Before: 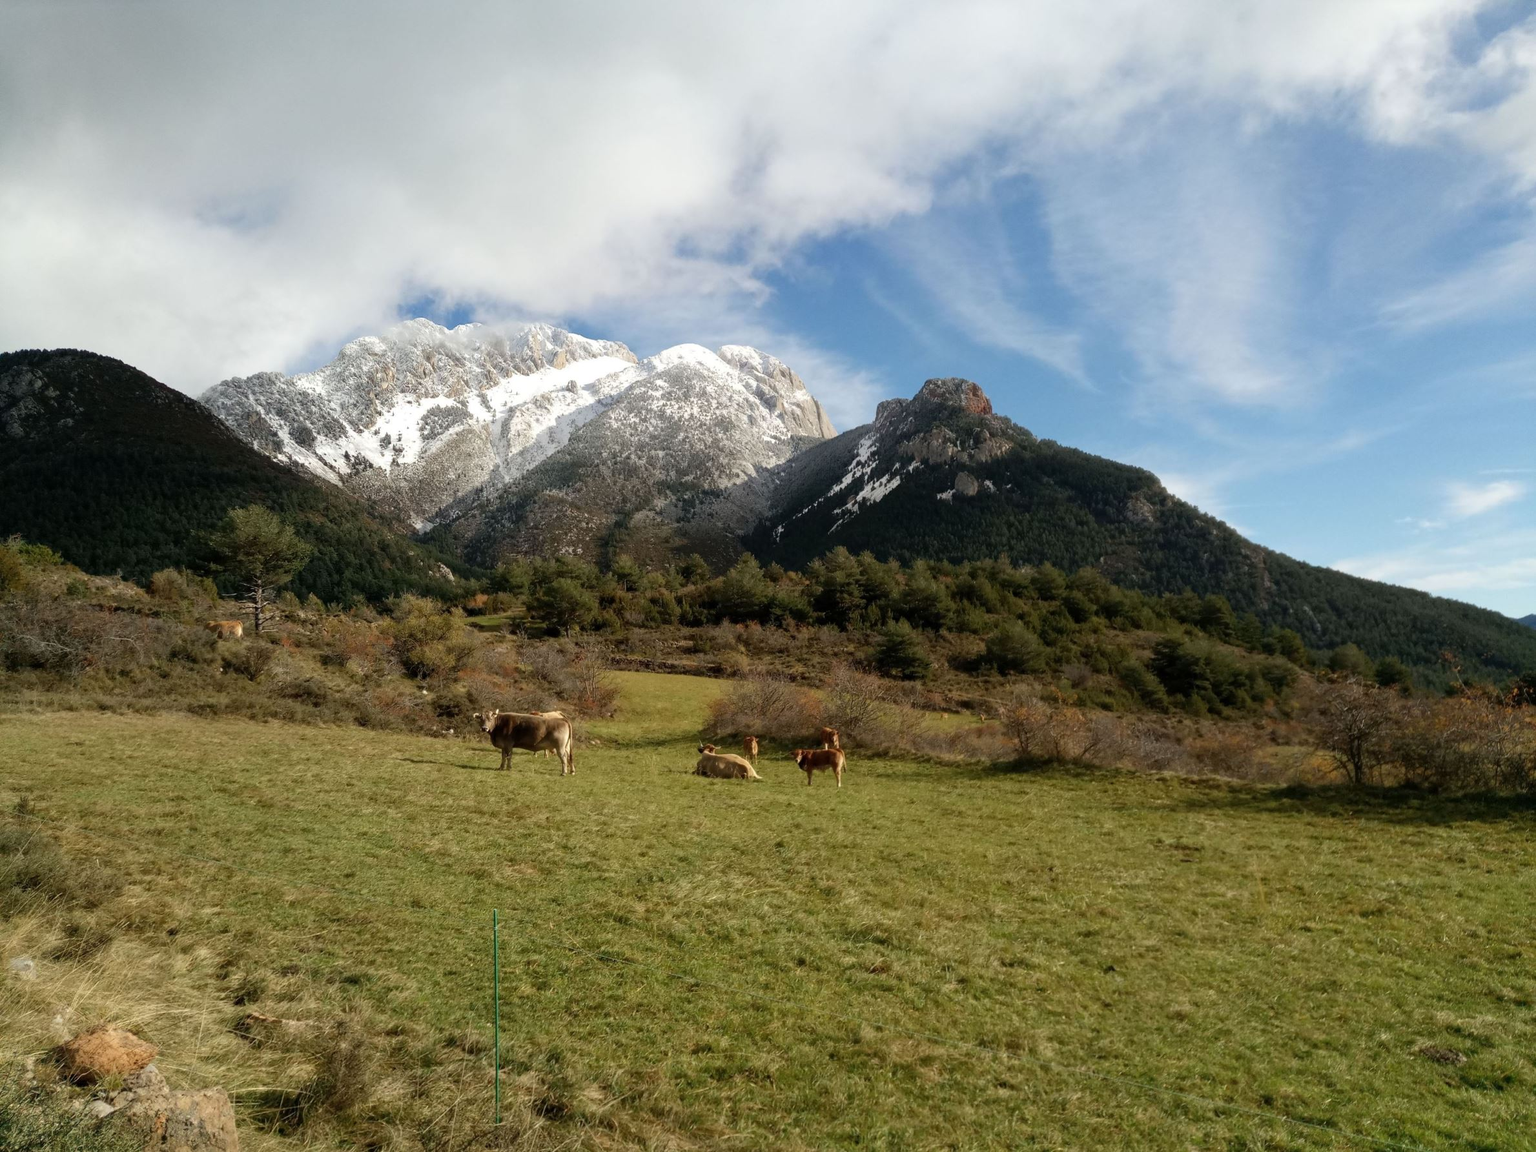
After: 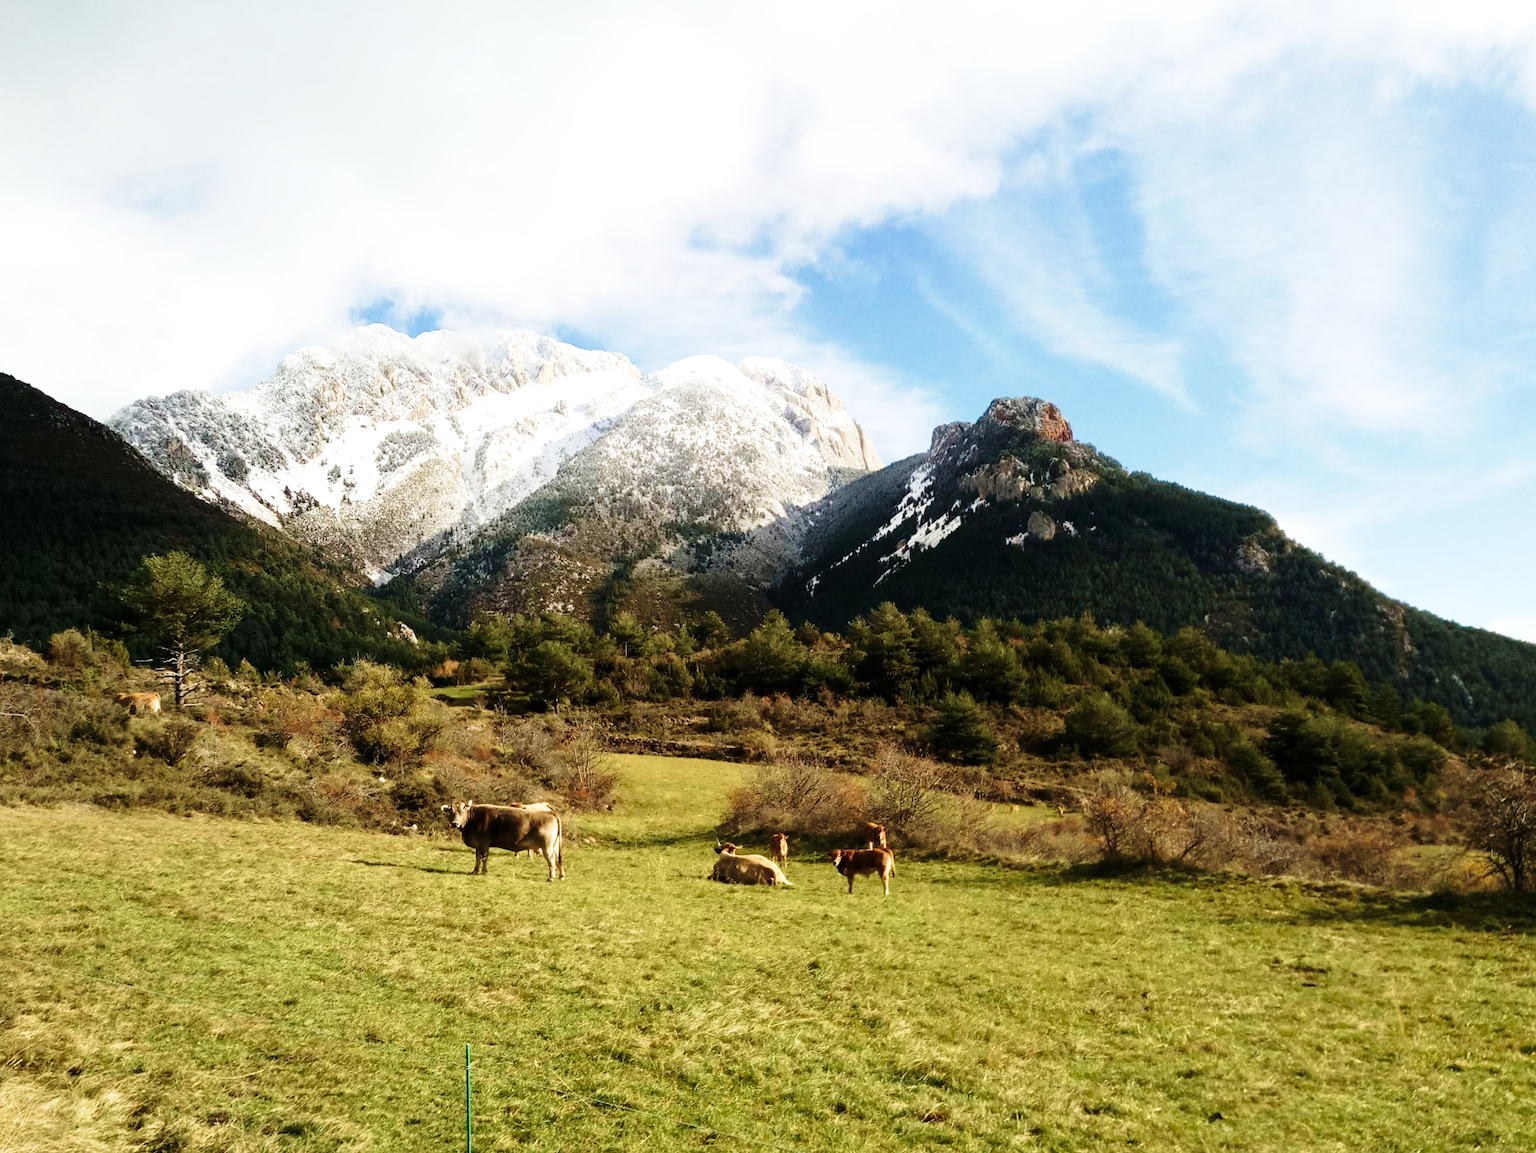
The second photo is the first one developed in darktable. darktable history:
exposure: compensate exposure bias true, compensate highlight preservation false
velvia: strength 44.55%
tone equalizer: -8 EV -0.402 EV, -7 EV -0.374 EV, -6 EV -0.296 EV, -5 EV -0.188 EV, -3 EV 0.201 EV, -2 EV 0.334 EV, -1 EV 0.388 EV, +0 EV 0.435 EV, edges refinement/feathering 500, mask exposure compensation -1.57 EV, preserve details no
base curve: curves: ch0 [(0, 0) (0.028, 0.03) (0.121, 0.232) (0.46, 0.748) (0.859, 0.968) (1, 1)], preserve colors none
contrast brightness saturation: saturation -0.066
crop and rotate: left 7.264%, top 4.59%, right 10.561%, bottom 13.127%
